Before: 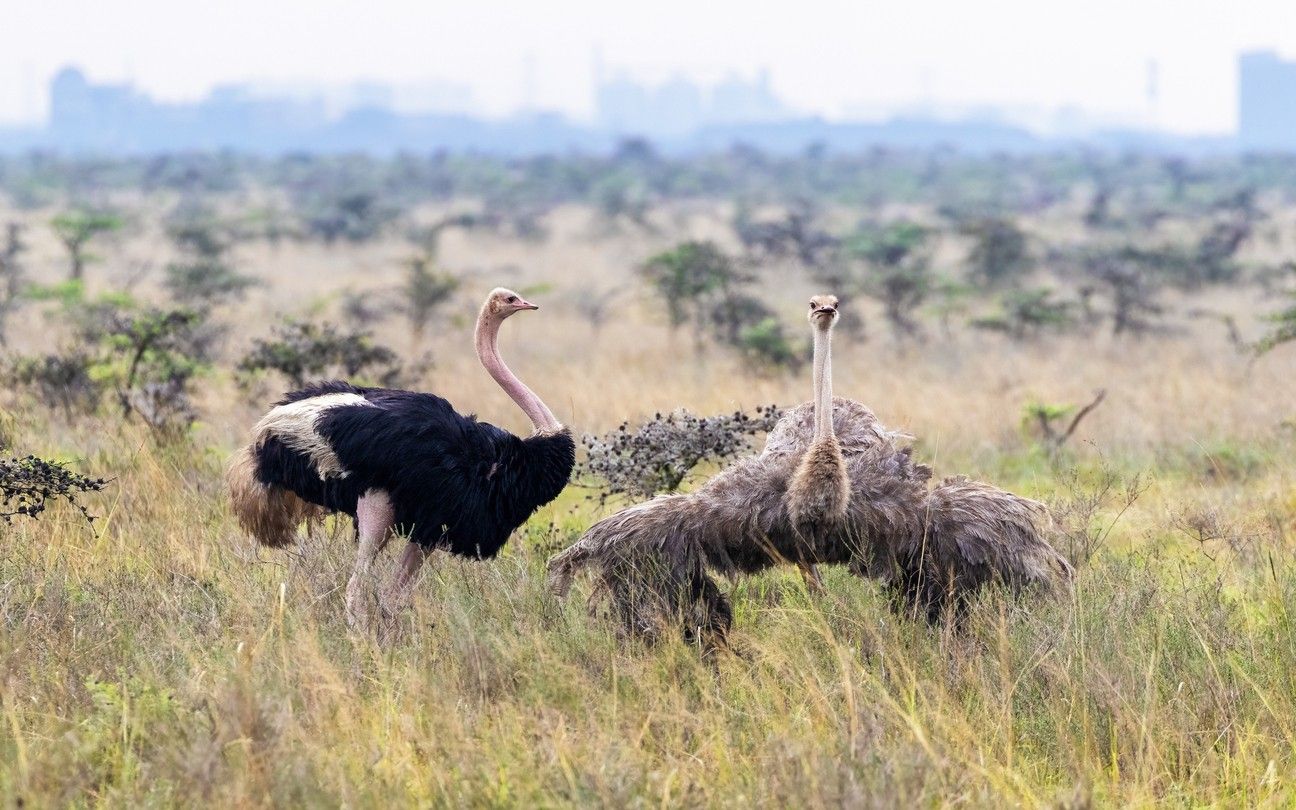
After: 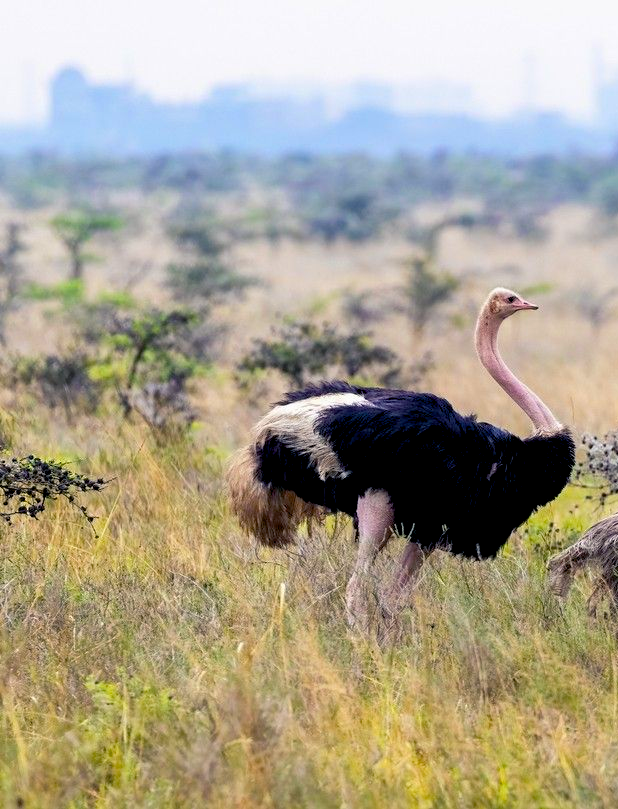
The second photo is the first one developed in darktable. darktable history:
color balance rgb: shadows lift › chroma 4.082%, shadows lift › hue 252.36°, global offset › luminance -0.998%, perceptual saturation grading › global saturation 31.322%
crop and rotate: left 0.037%, top 0%, right 52.24%
